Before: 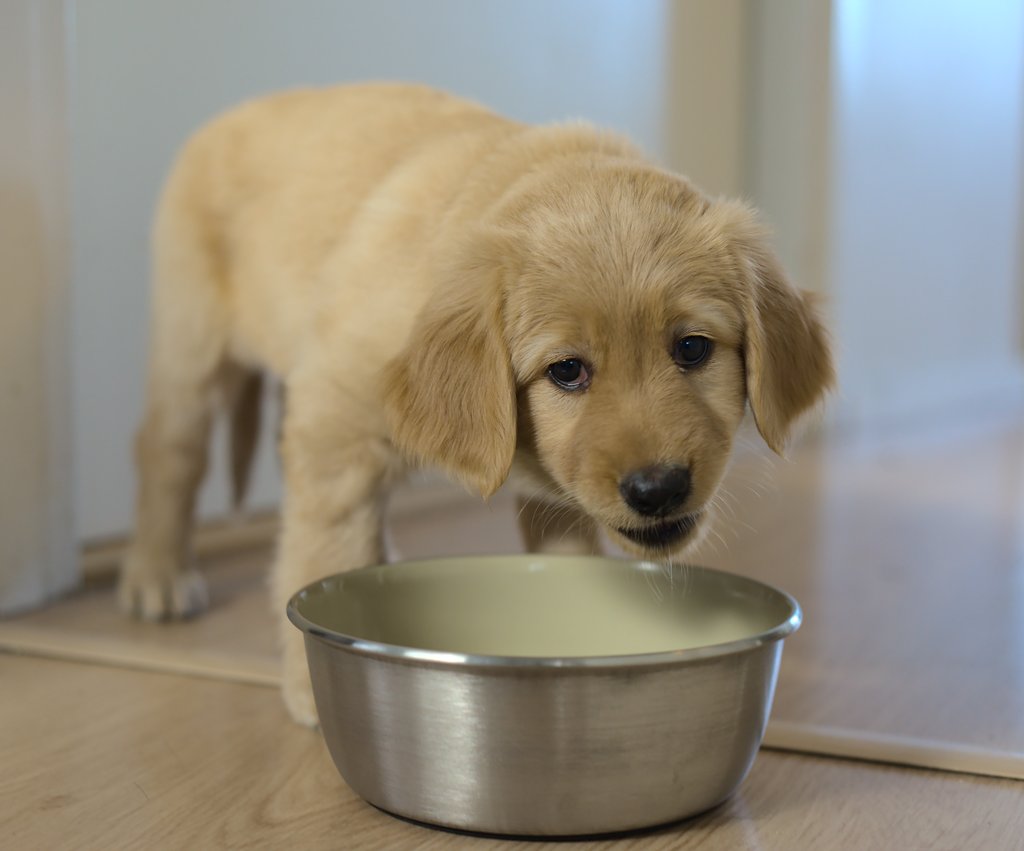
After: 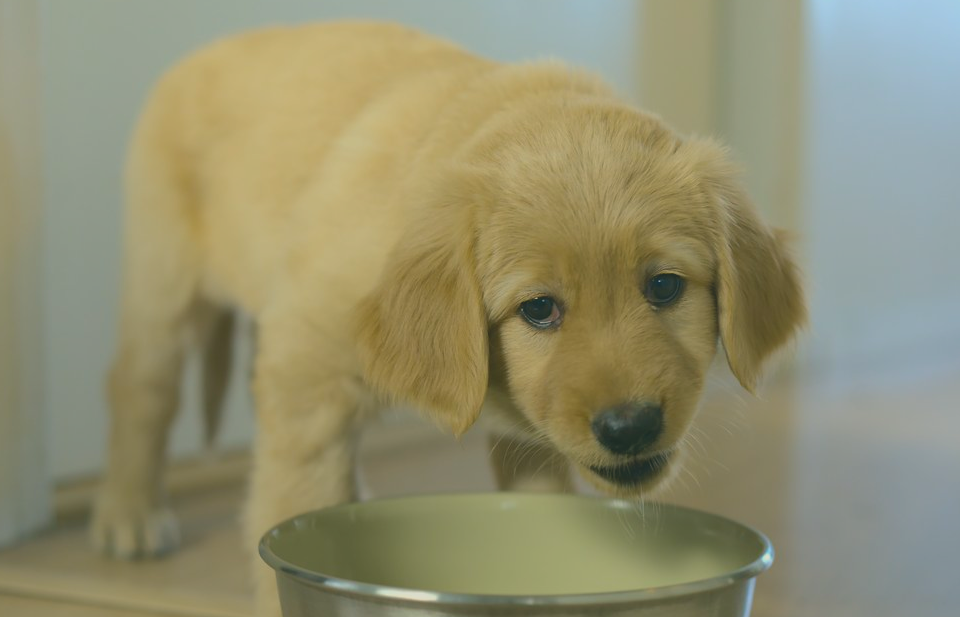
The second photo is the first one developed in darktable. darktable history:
color correction: highlights a* -0.482, highlights b* 9.48, shadows a* -9.48, shadows b* 0.803
crop: left 2.737%, top 7.287%, right 3.421%, bottom 20.179%
local contrast: detail 70%
